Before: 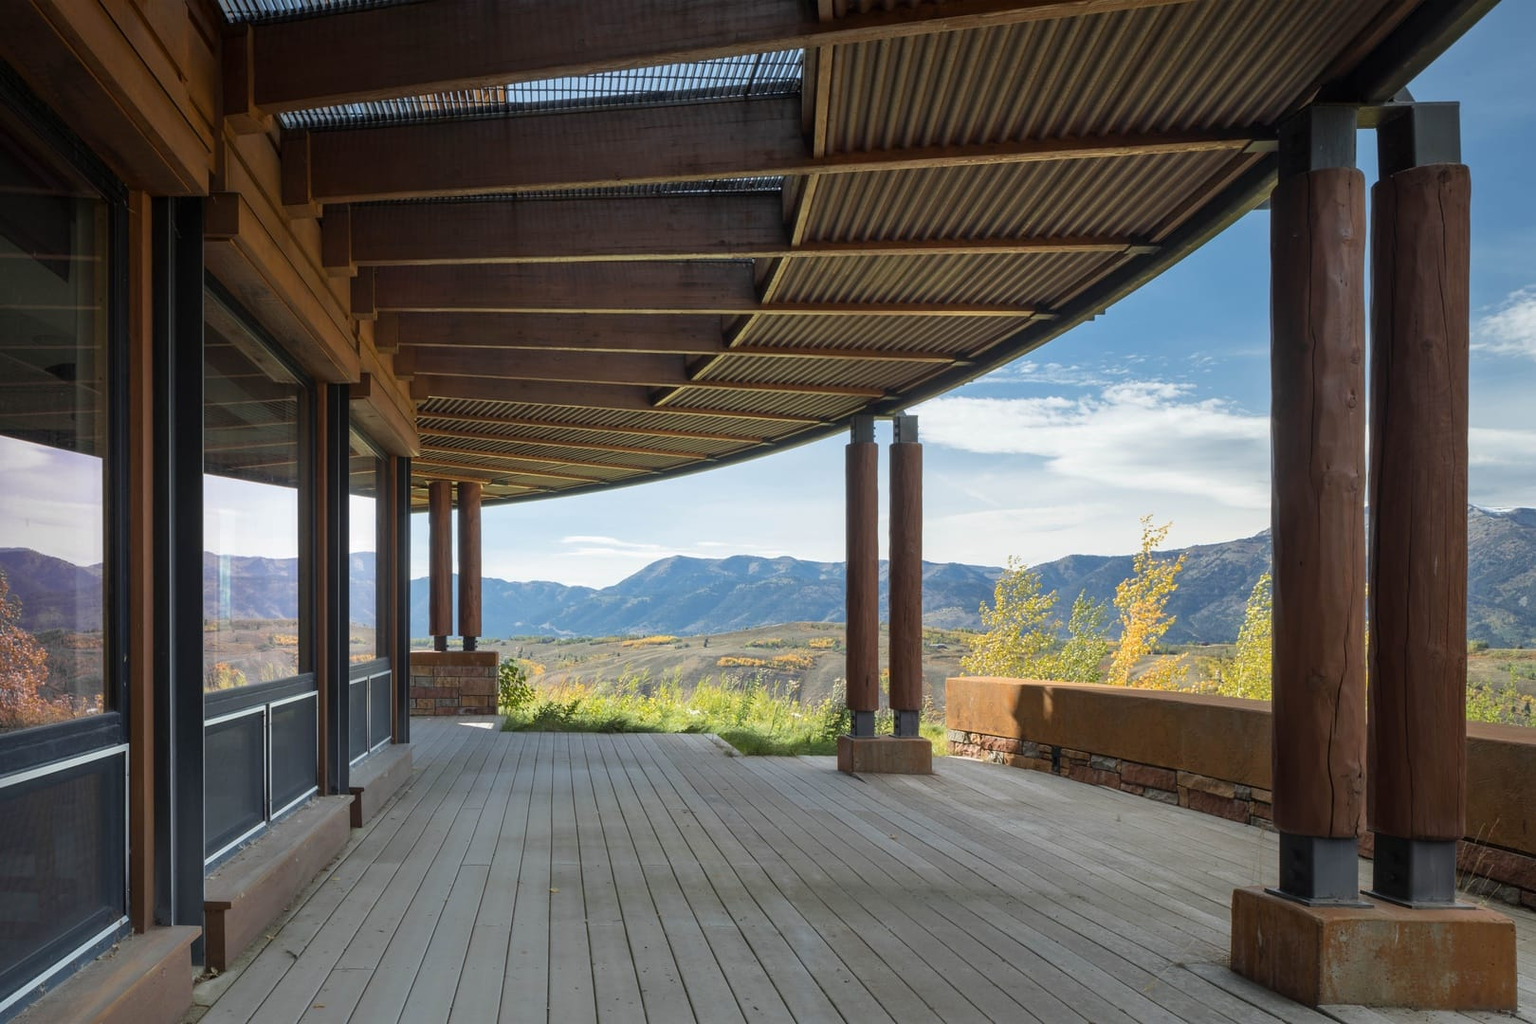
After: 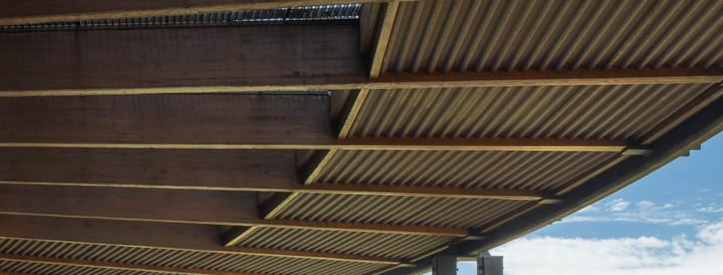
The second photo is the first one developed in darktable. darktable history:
crop: left 28.742%, top 16.878%, right 26.598%, bottom 57.568%
